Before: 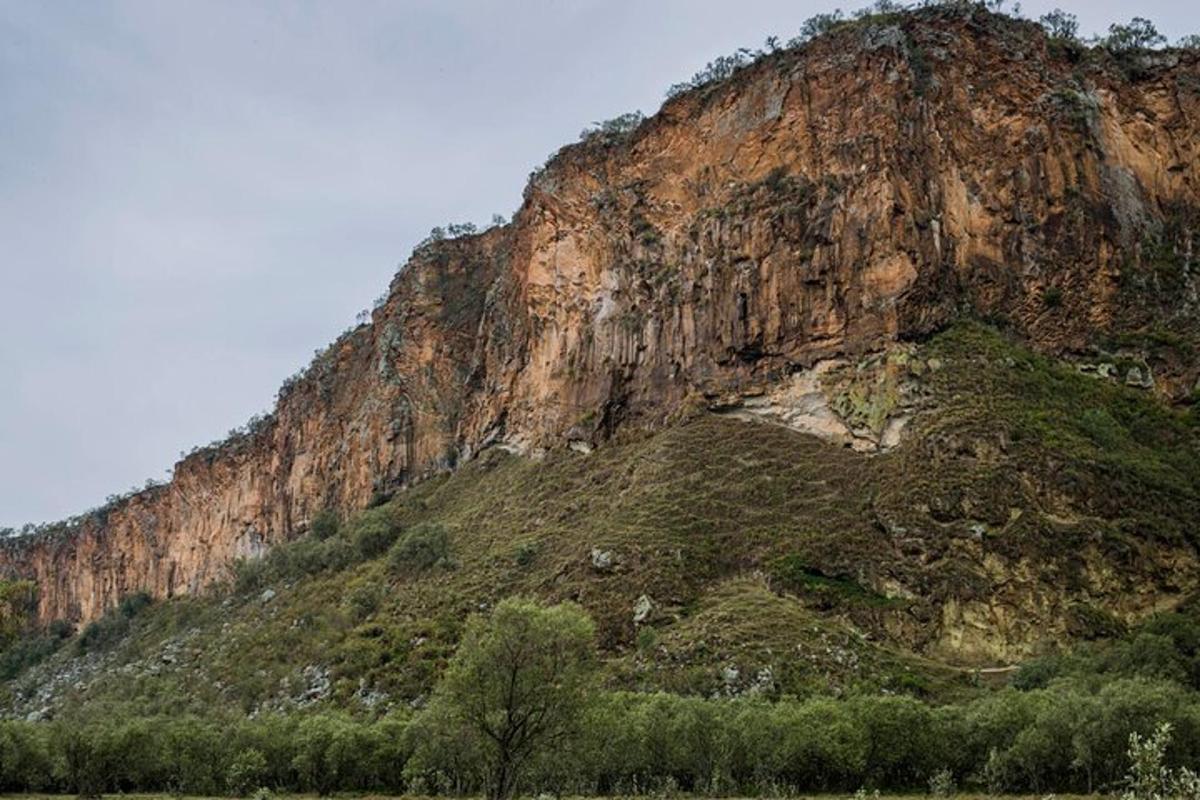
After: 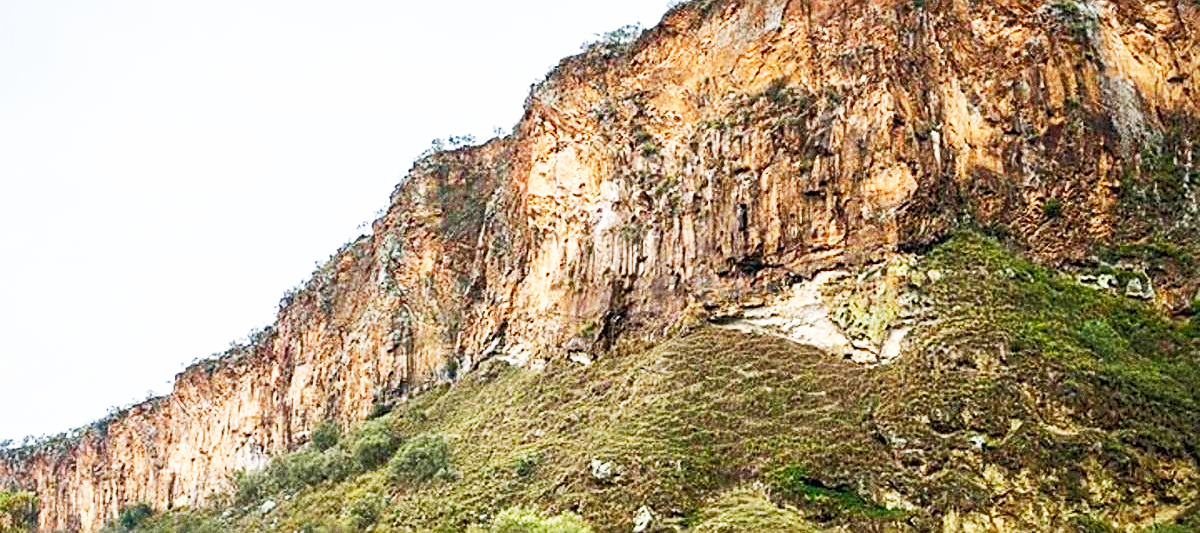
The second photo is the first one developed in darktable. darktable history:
crop: top 11.166%, bottom 22.168%
shadows and highlights: shadows 30.86, highlights 0, soften with gaussian
exposure: black level correction 0, exposure 0.5 EV, compensate exposure bias true, compensate highlight preservation false
rgb curve: curves: ch0 [(0, 0) (0.093, 0.159) (0.241, 0.265) (0.414, 0.42) (1, 1)], compensate middle gray true, preserve colors basic power
base curve: curves: ch0 [(0, 0) (0.007, 0.004) (0.027, 0.03) (0.046, 0.07) (0.207, 0.54) (0.442, 0.872) (0.673, 0.972) (1, 1)], preserve colors none
sharpen: on, module defaults
grain: coarseness 0.09 ISO
